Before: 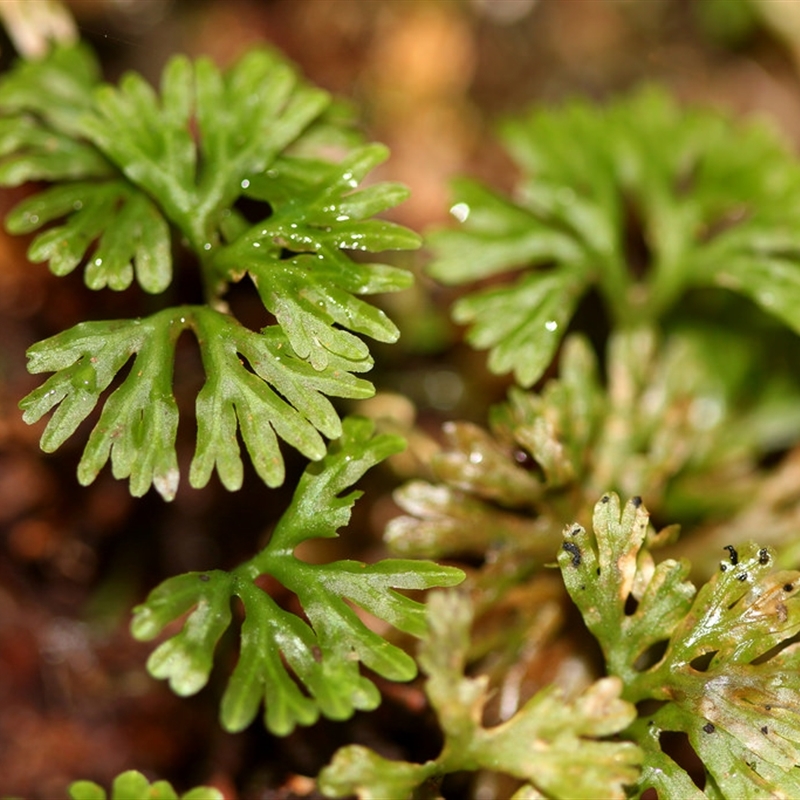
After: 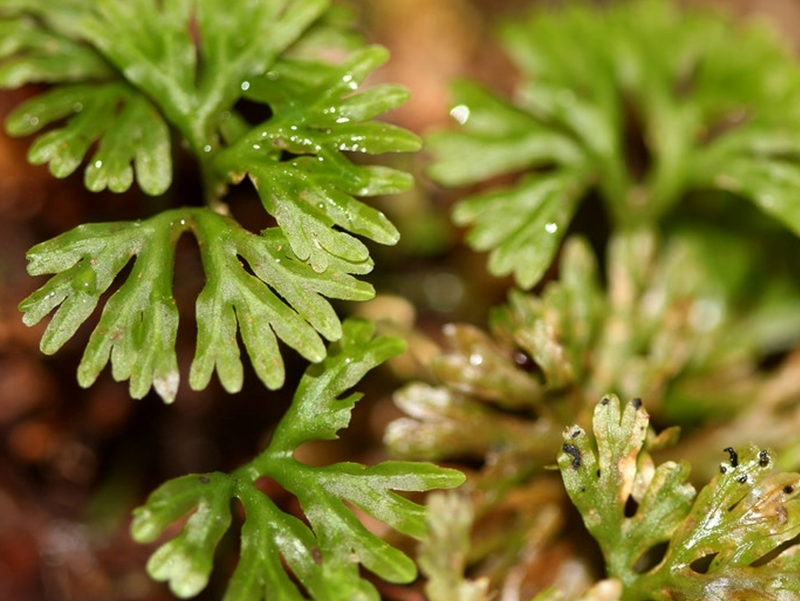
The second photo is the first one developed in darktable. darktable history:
crop and rotate: top 12.418%, bottom 12.431%
